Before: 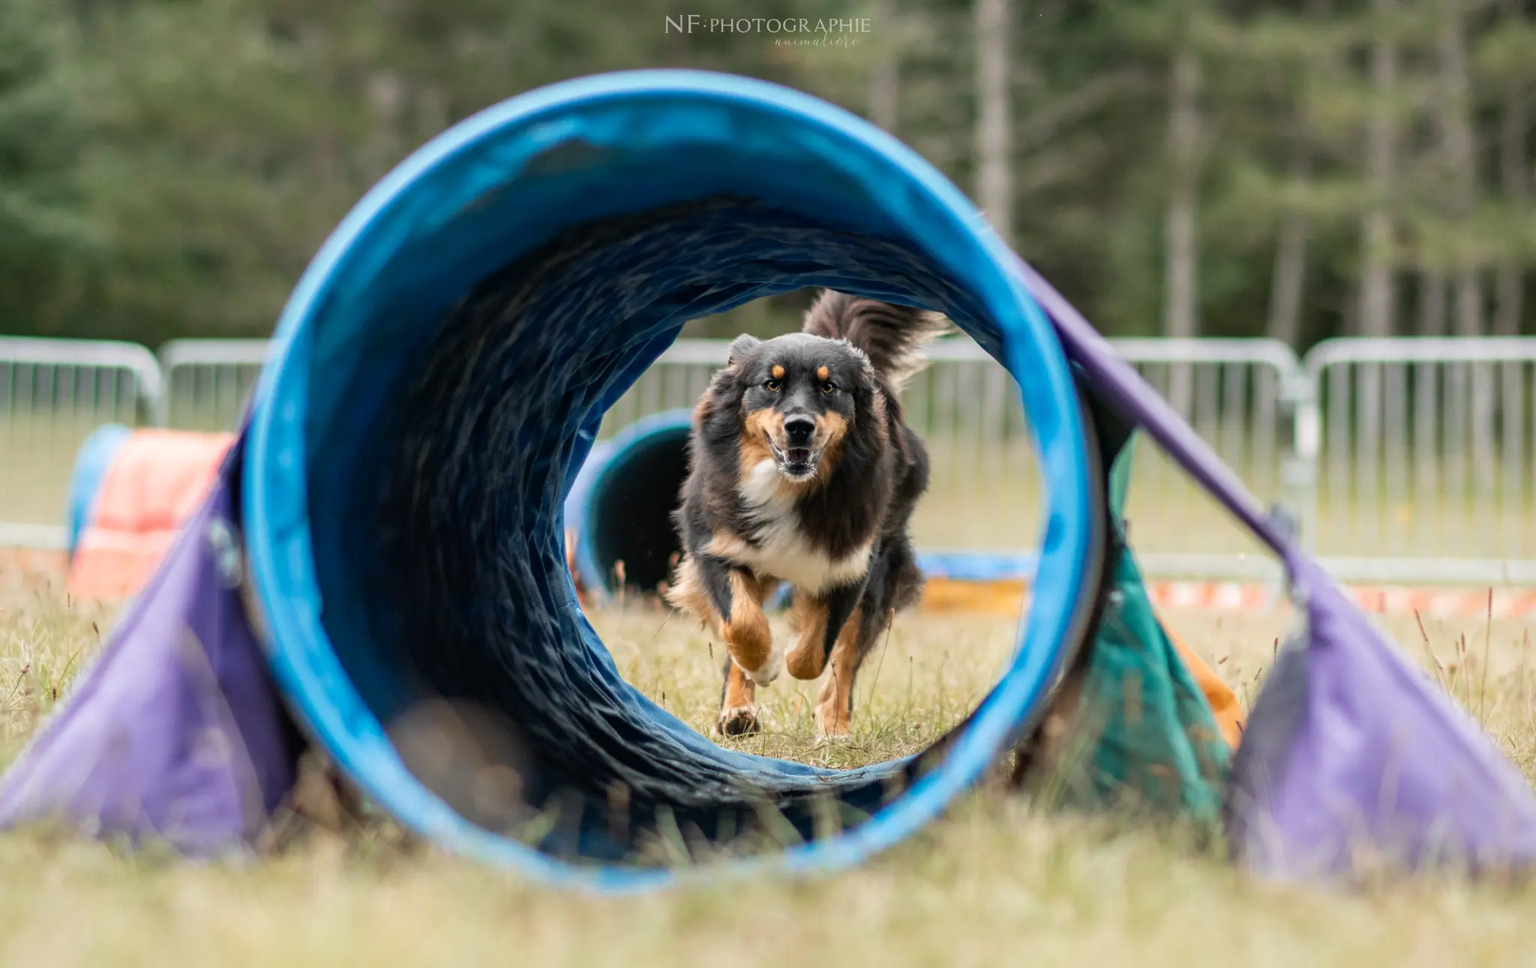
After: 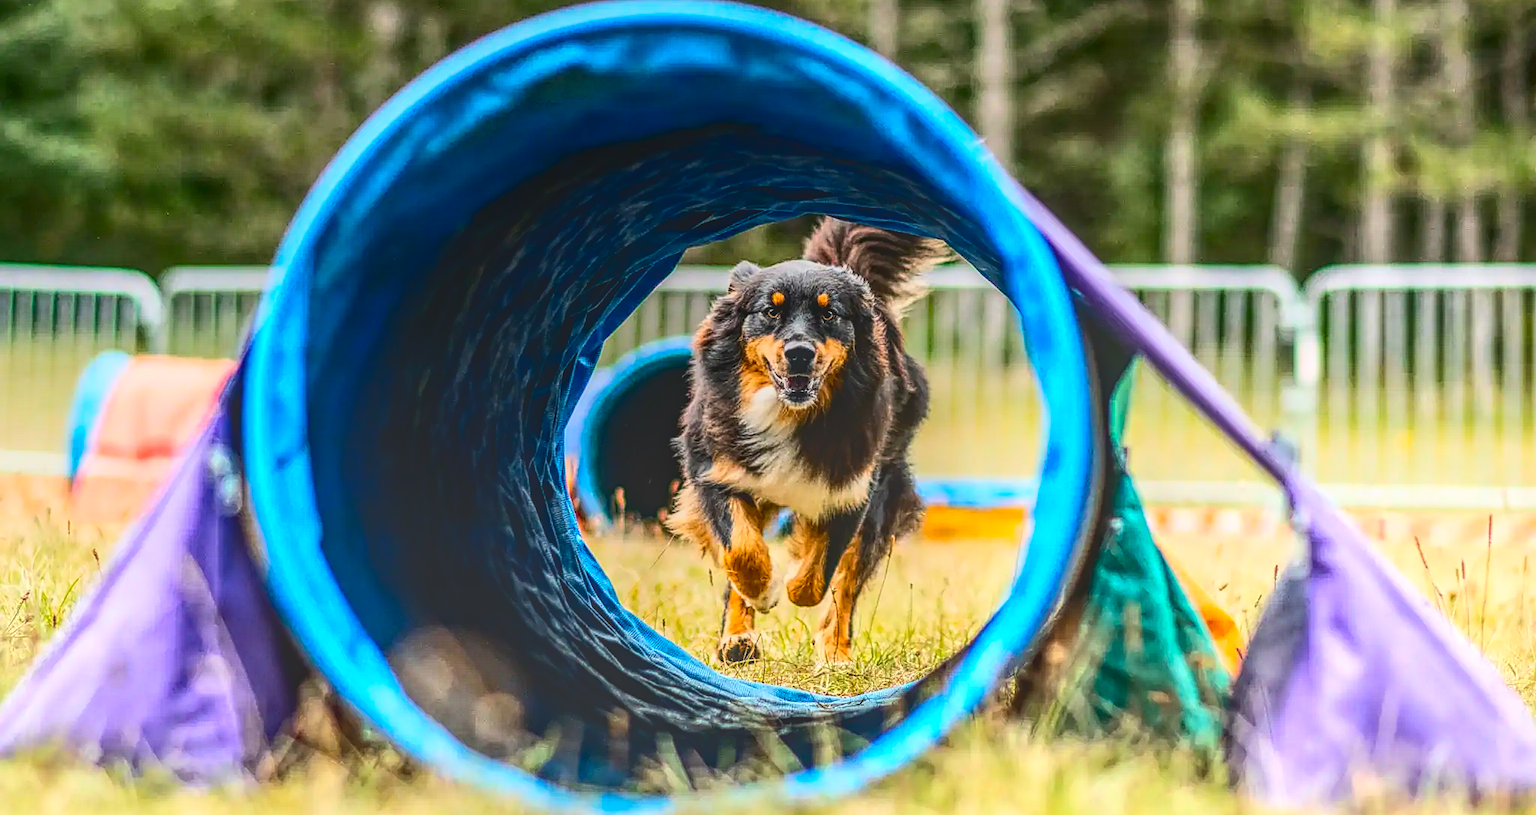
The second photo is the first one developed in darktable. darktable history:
tone equalizer: -8 EV -0.393 EV, -7 EV -0.419 EV, -6 EV -0.305 EV, -5 EV -0.199 EV, -3 EV 0.195 EV, -2 EV 0.341 EV, -1 EV 0.392 EV, +0 EV 0.434 EV, edges refinement/feathering 500, mask exposure compensation -1.57 EV, preserve details no
crop: top 7.577%, bottom 8.156%
sharpen: radius 1.396, amount 1.245, threshold 0.653
local contrast: highlights 20%, shadows 30%, detail 199%, midtone range 0.2
exposure: exposure 0.295 EV, compensate highlight preservation false
contrast brightness saturation: contrast 0.321, brightness -0.068, saturation 0.174
color balance rgb: perceptual saturation grading › global saturation 19.422%, global vibrance 31.058%
